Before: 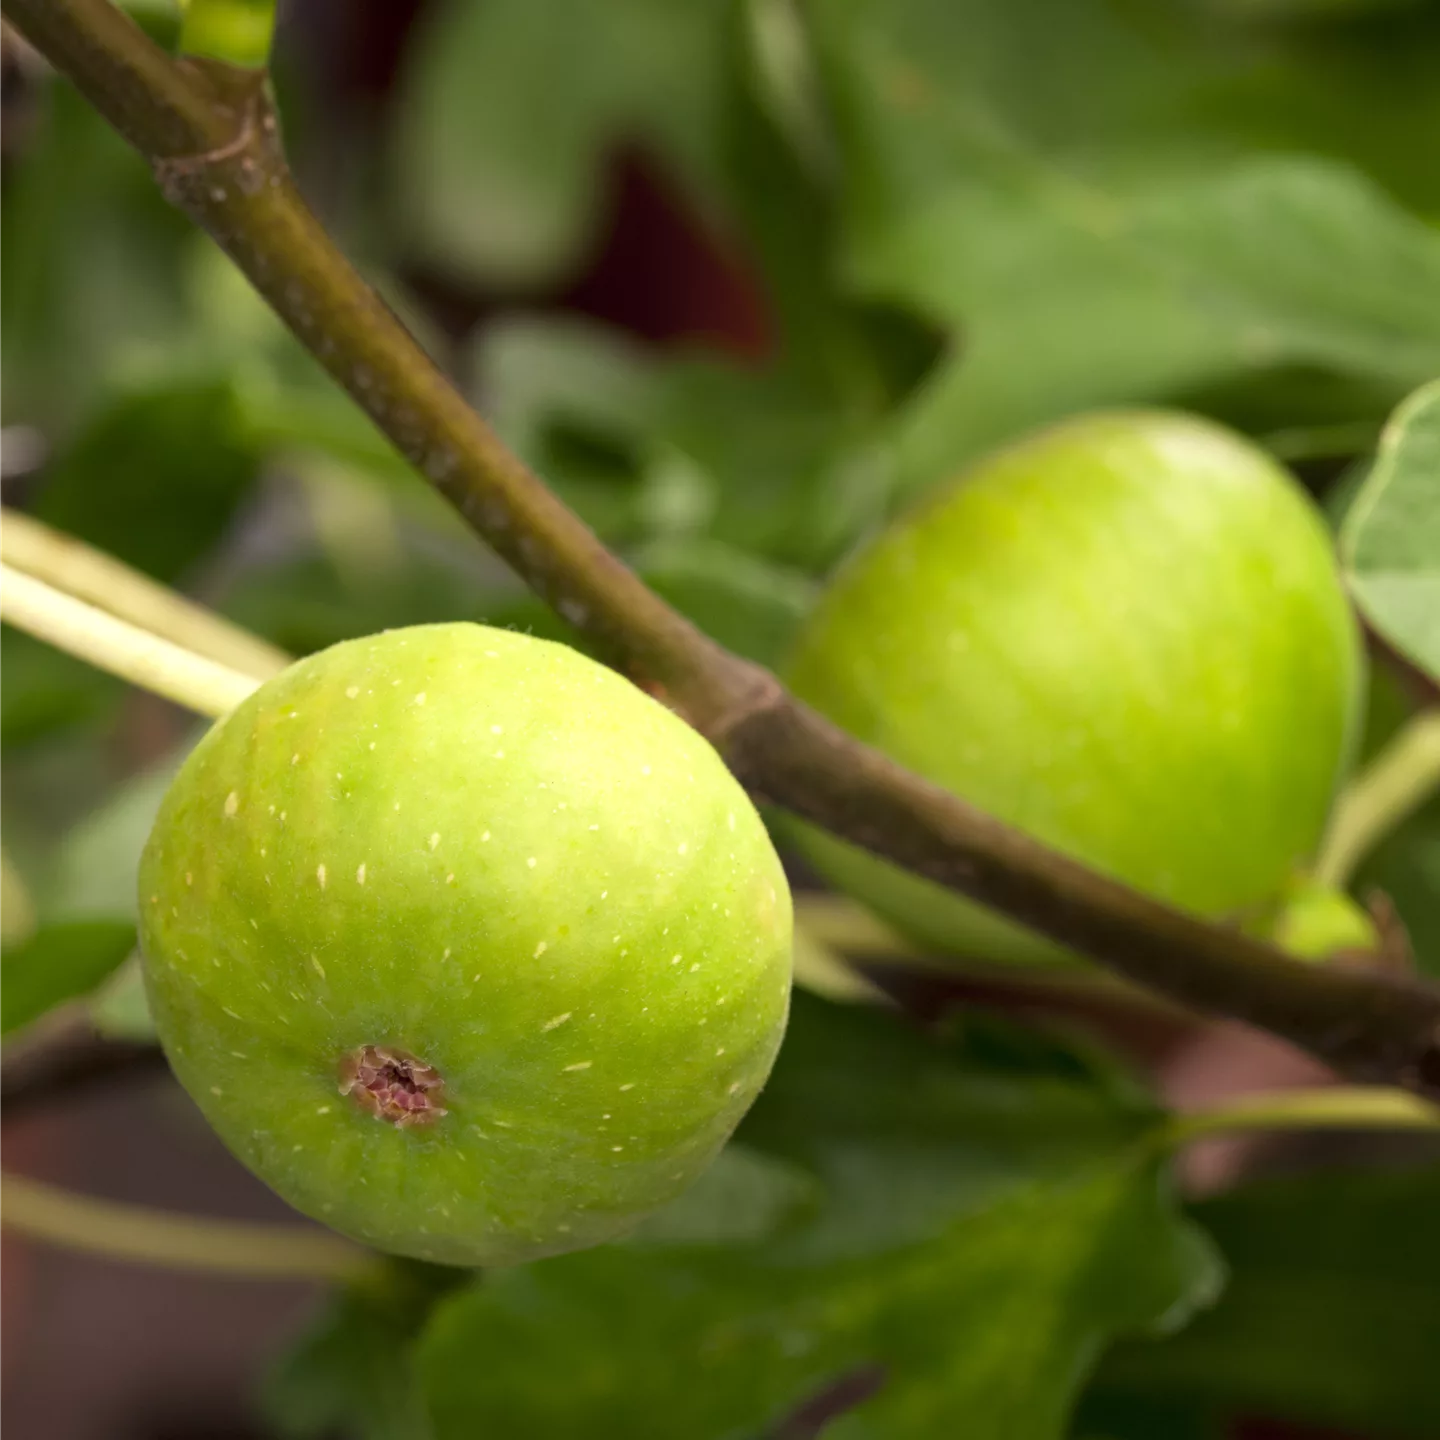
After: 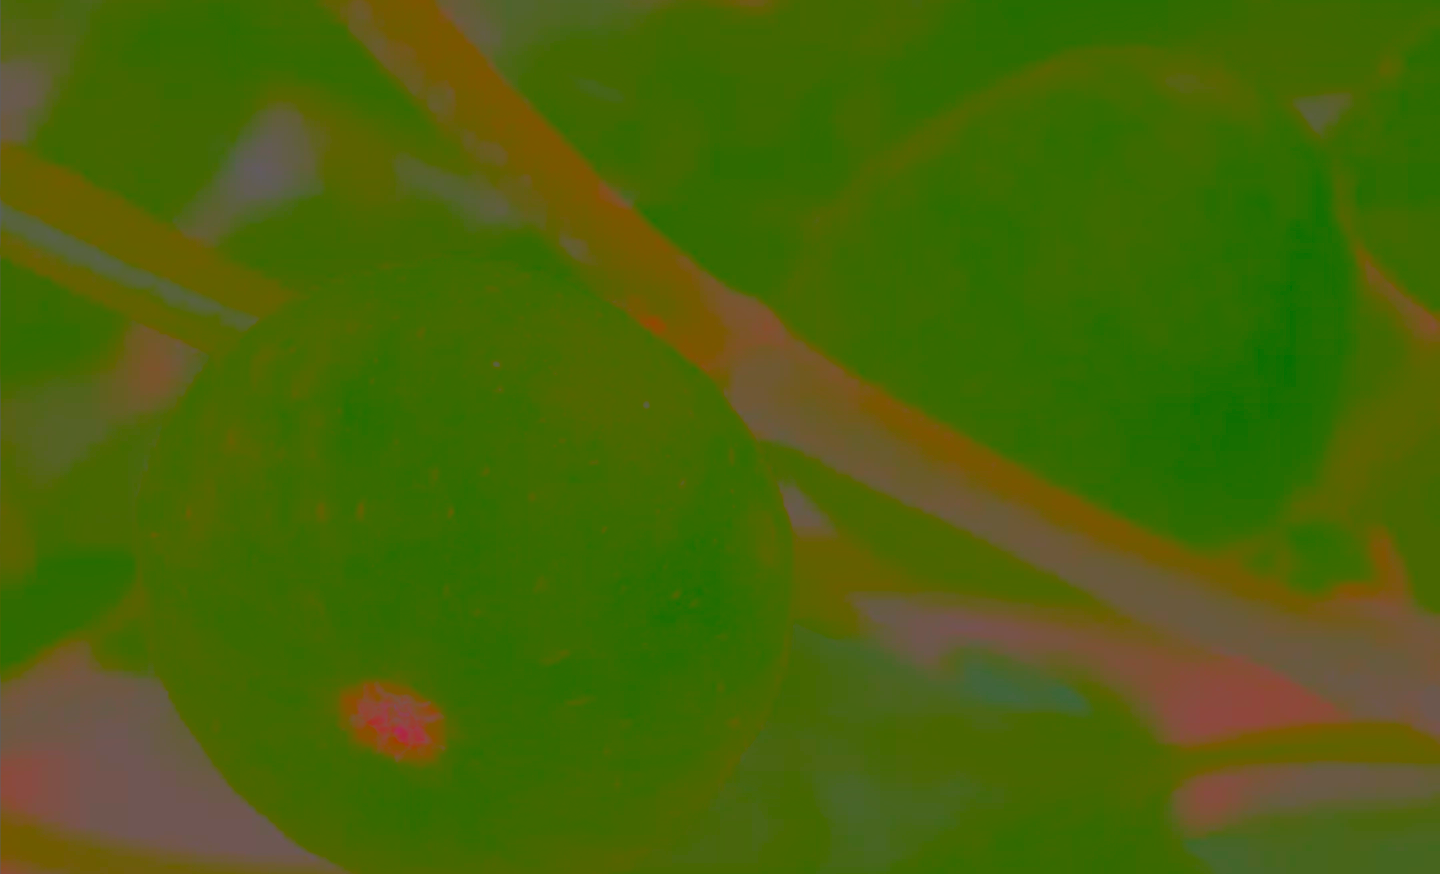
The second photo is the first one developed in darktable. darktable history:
crop and rotate: top 25.357%, bottom 13.942%
contrast brightness saturation: contrast -0.99, brightness -0.17, saturation 0.75
white balance: red 0.974, blue 1.044
